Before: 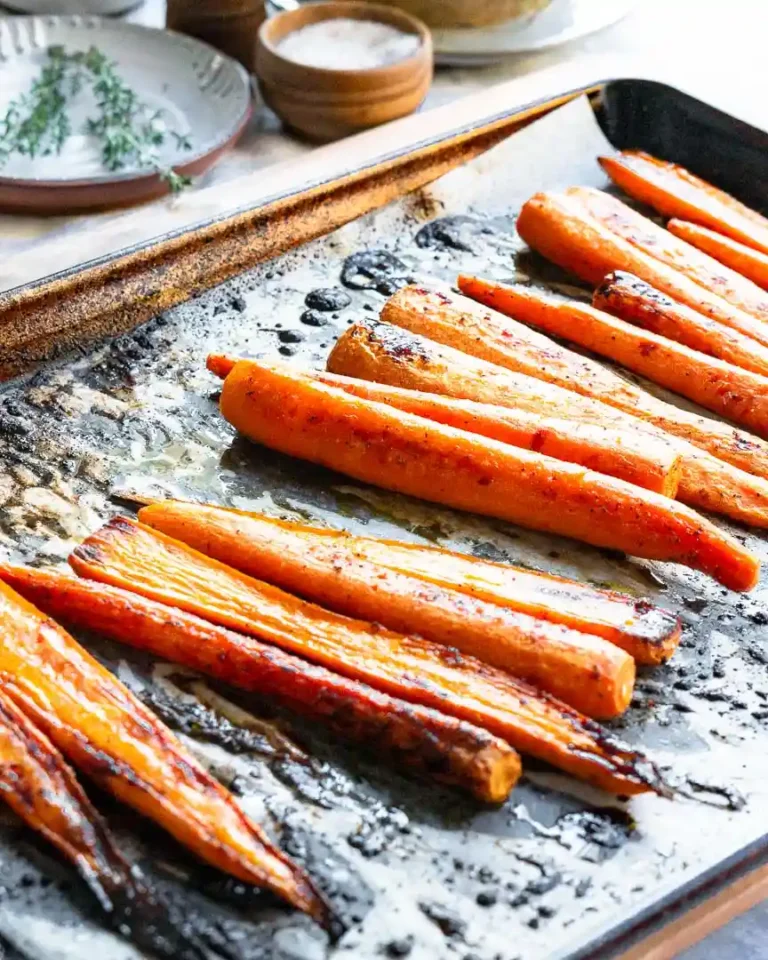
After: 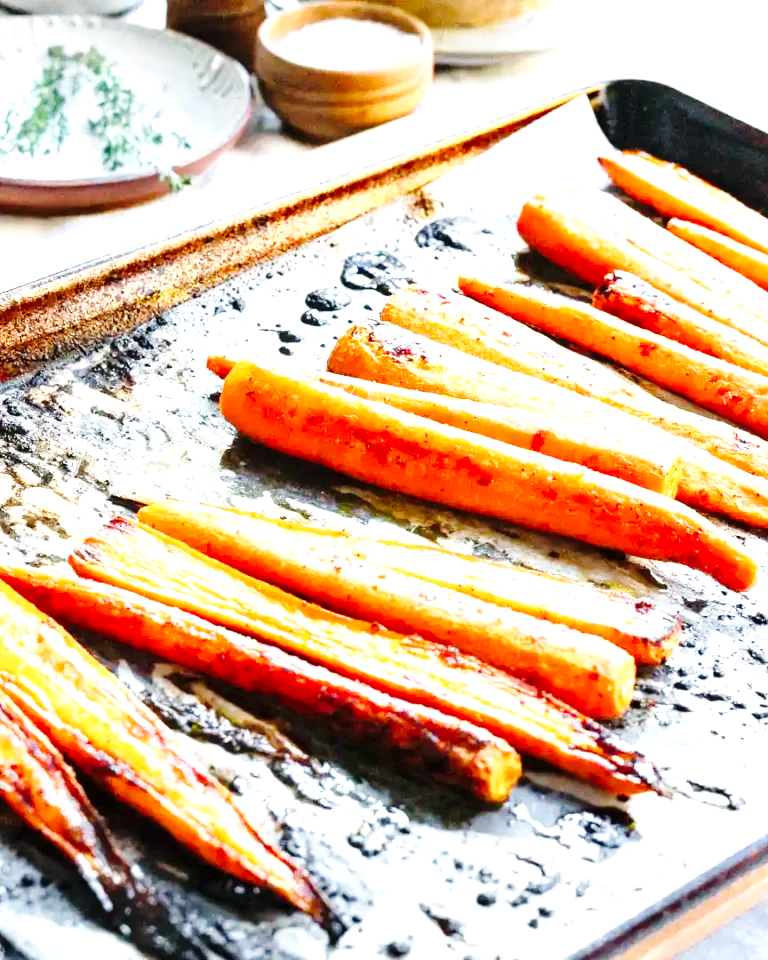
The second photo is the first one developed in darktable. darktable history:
base curve: curves: ch0 [(0, 0) (0.036, 0.025) (0.121, 0.166) (0.206, 0.329) (0.605, 0.79) (1, 1)], preserve colors none
exposure: exposure 1 EV, compensate highlight preservation false
